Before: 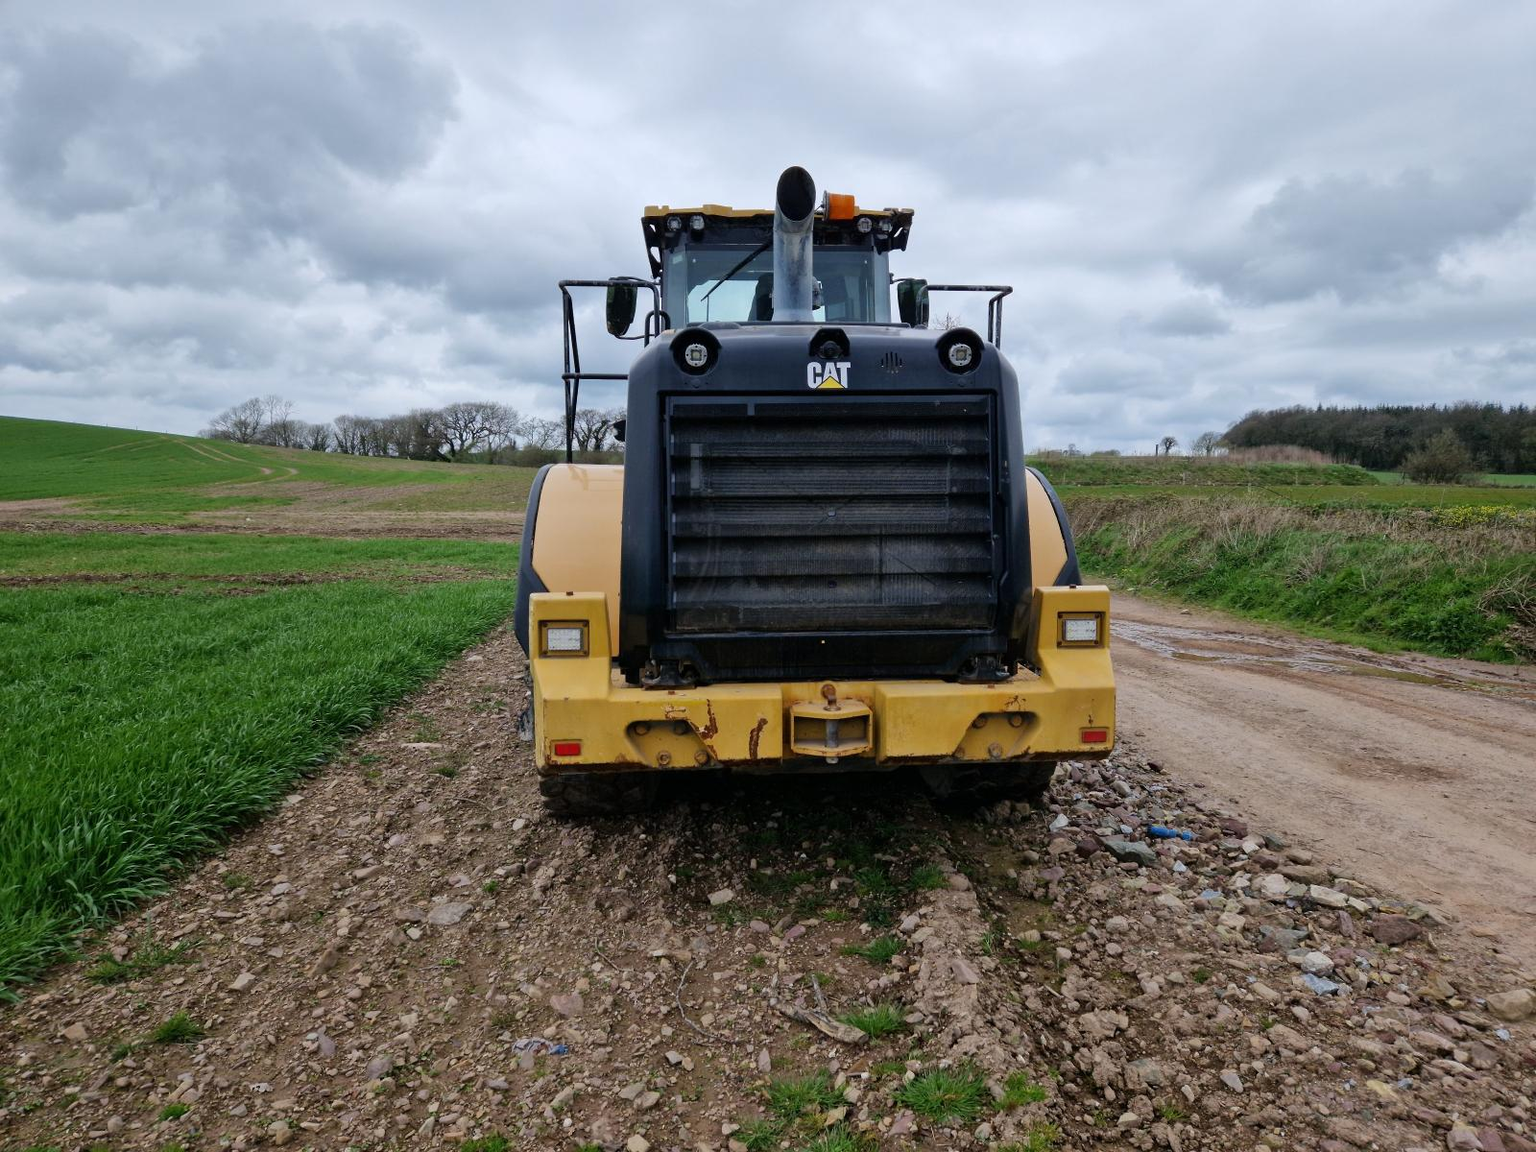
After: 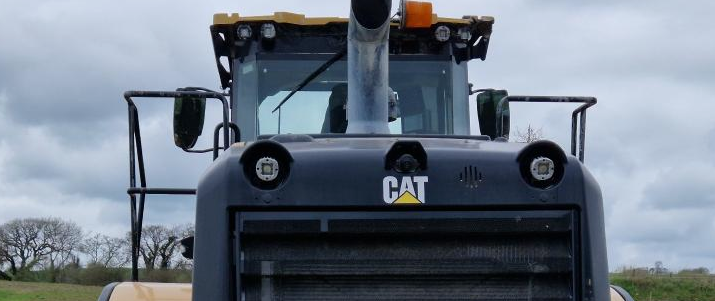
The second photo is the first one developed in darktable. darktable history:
crop: left 28.64%, top 16.832%, right 26.637%, bottom 58.055%
exposure: exposure -0.157 EV, compensate highlight preservation false
